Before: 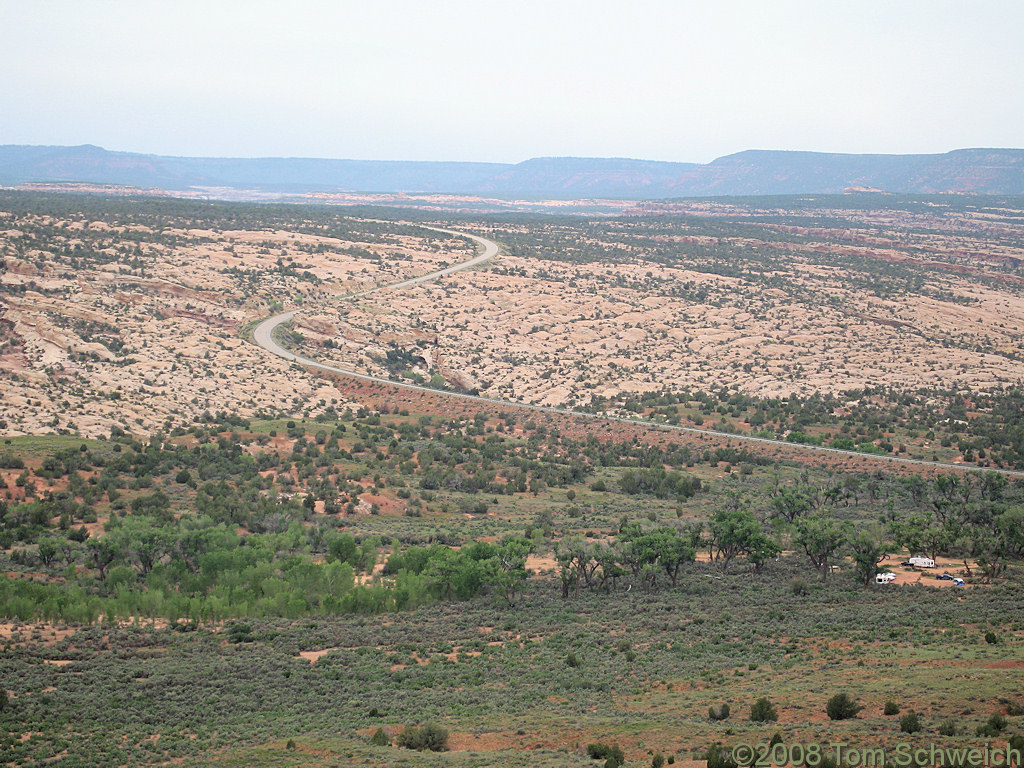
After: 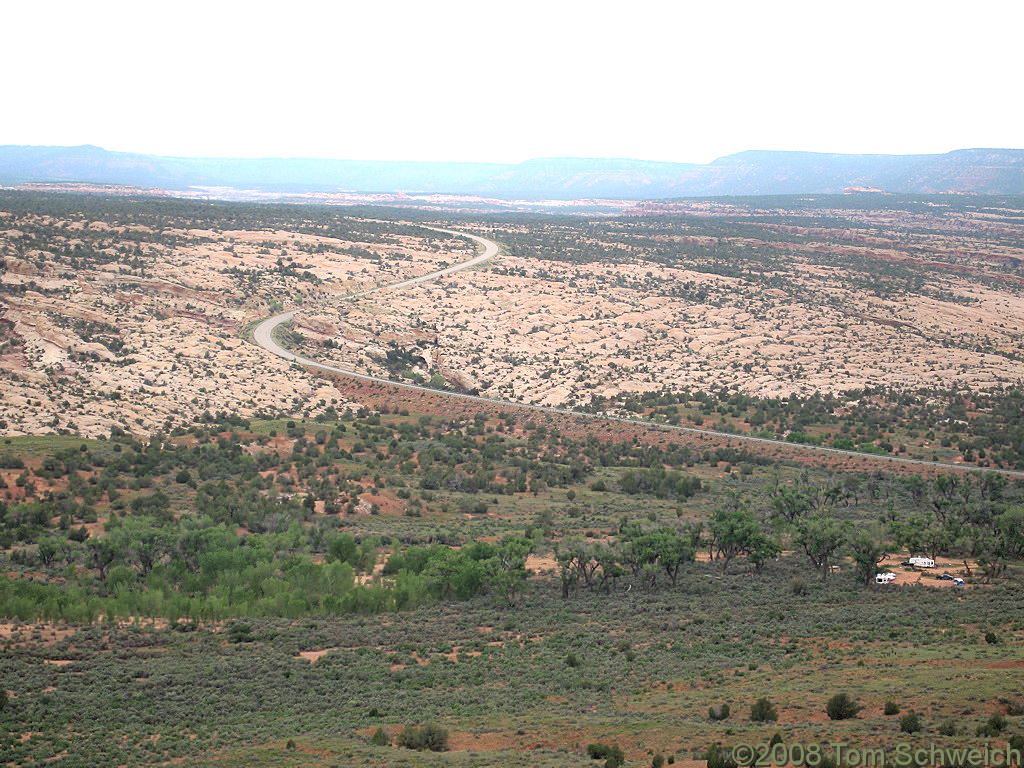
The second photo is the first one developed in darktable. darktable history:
tone equalizer: -8 EV 0.001 EV, -7 EV -0.001 EV, -6 EV 0.003 EV, -5 EV -0.02 EV, -4 EV -0.136 EV, -3 EV -0.189 EV, -2 EV 0.234 EV, -1 EV 0.717 EV, +0 EV 0.486 EV, smoothing diameter 2.19%, edges refinement/feathering 21.6, mask exposure compensation -1.57 EV, filter diffusion 5
